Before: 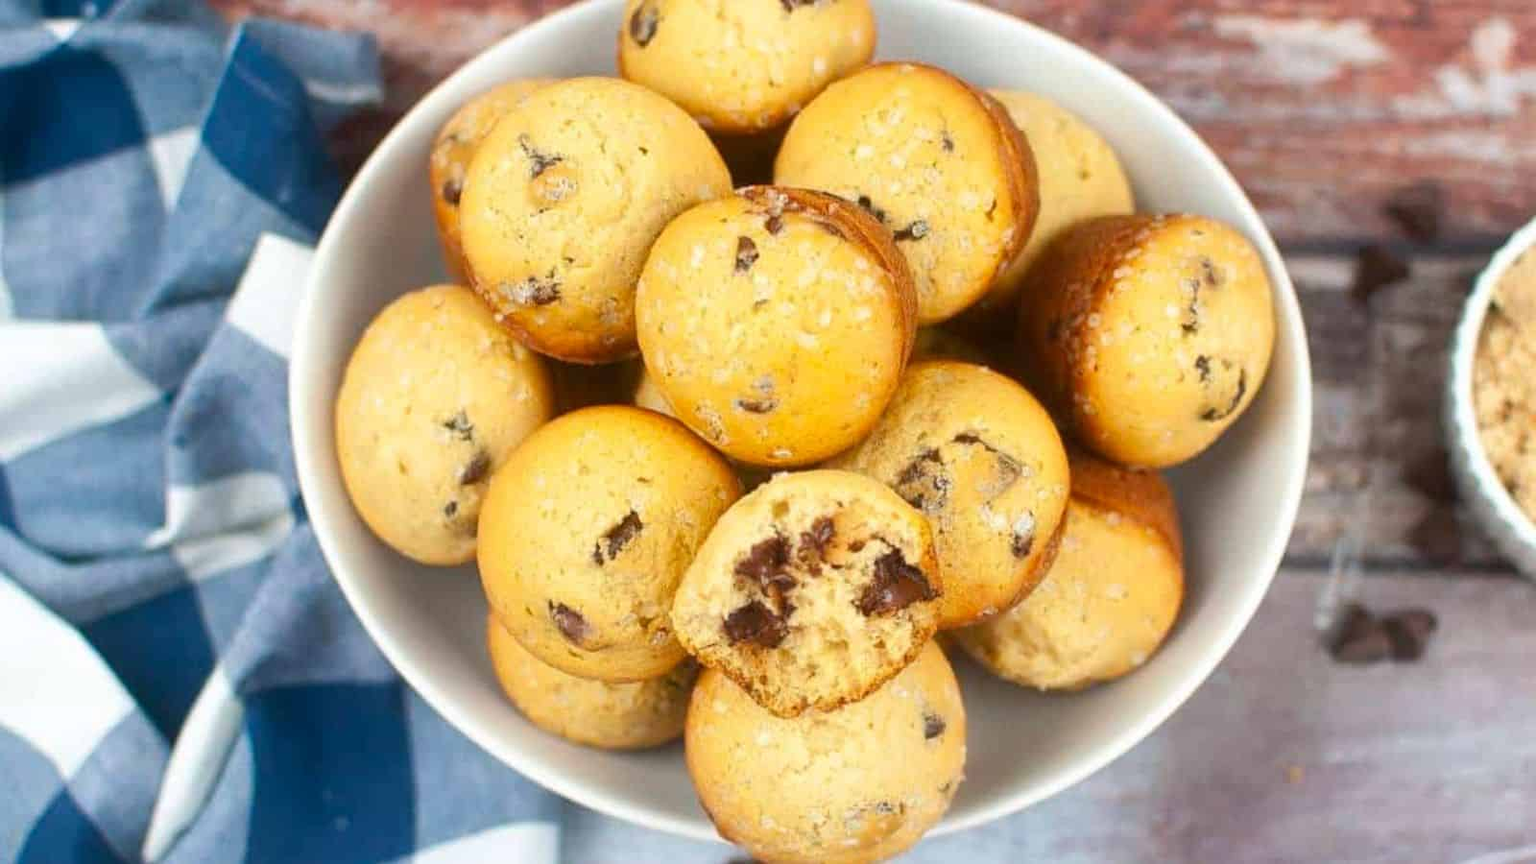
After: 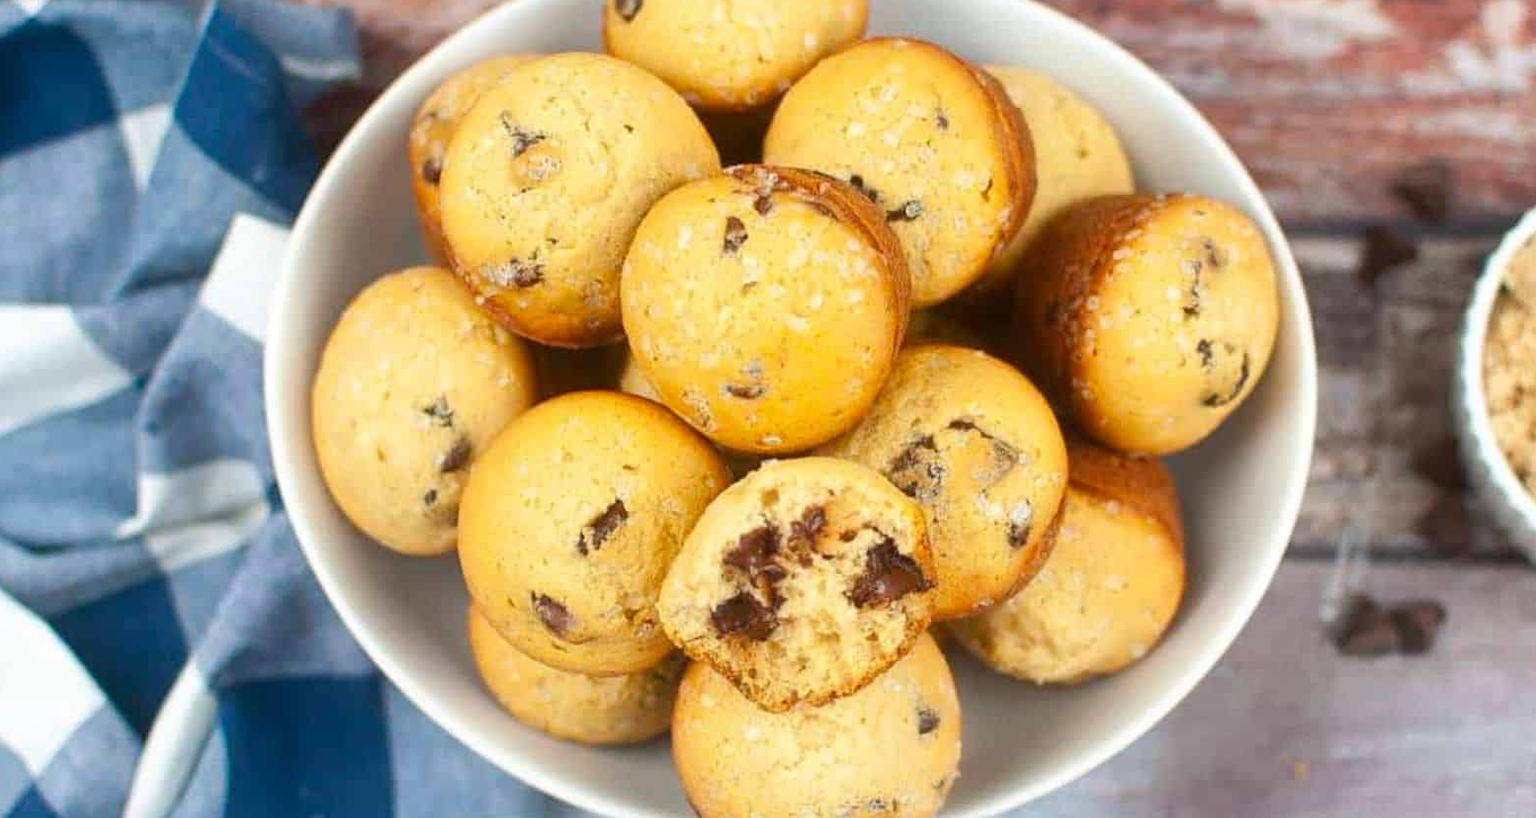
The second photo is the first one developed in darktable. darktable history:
crop: left 2.142%, top 3.071%, right 0.718%, bottom 4.841%
